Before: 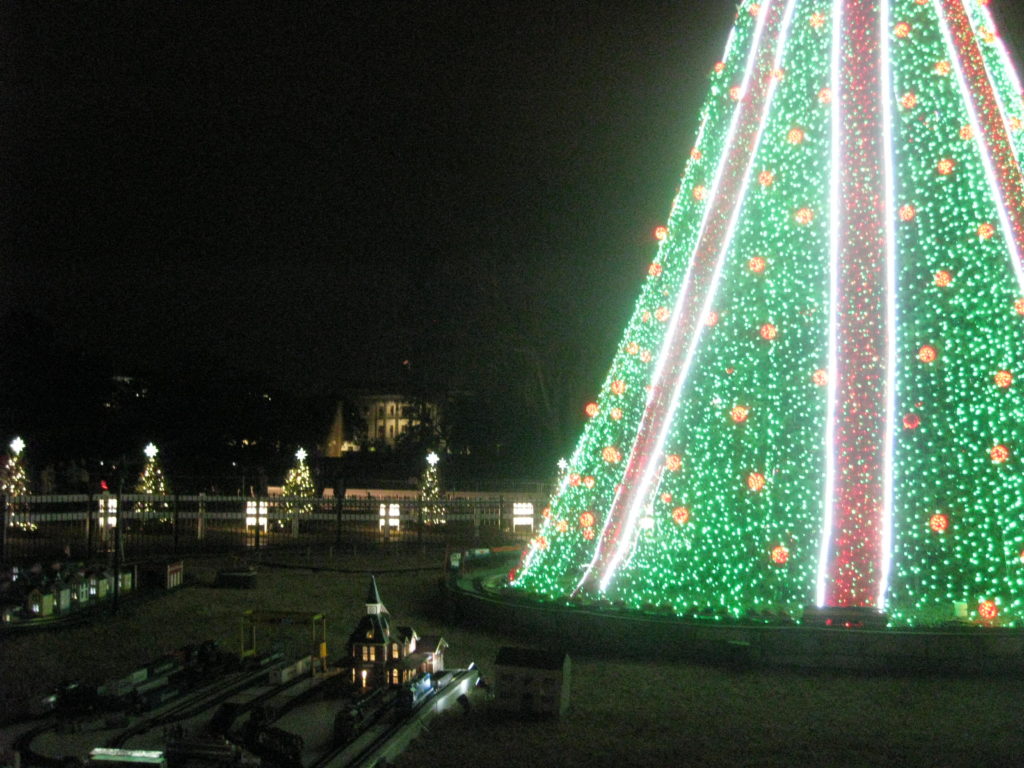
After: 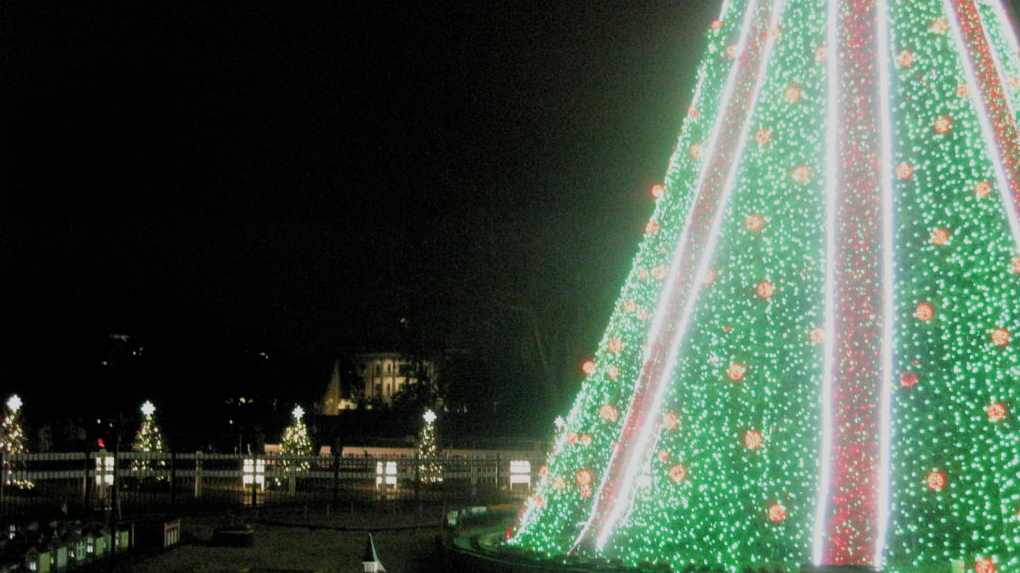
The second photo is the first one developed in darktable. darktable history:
crop: left 0.387%, top 5.469%, bottom 19.809%
filmic rgb: middle gray luminance 18.42%, black relative exposure -11.25 EV, white relative exposure 3.75 EV, threshold 6 EV, target black luminance 0%, hardness 5.87, latitude 57.4%, contrast 0.963, shadows ↔ highlights balance 49.98%, add noise in highlights 0, preserve chrominance luminance Y, color science v3 (2019), use custom middle-gray values true, iterations of high-quality reconstruction 0, contrast in highlights soft, enable highlight reconstruction true
